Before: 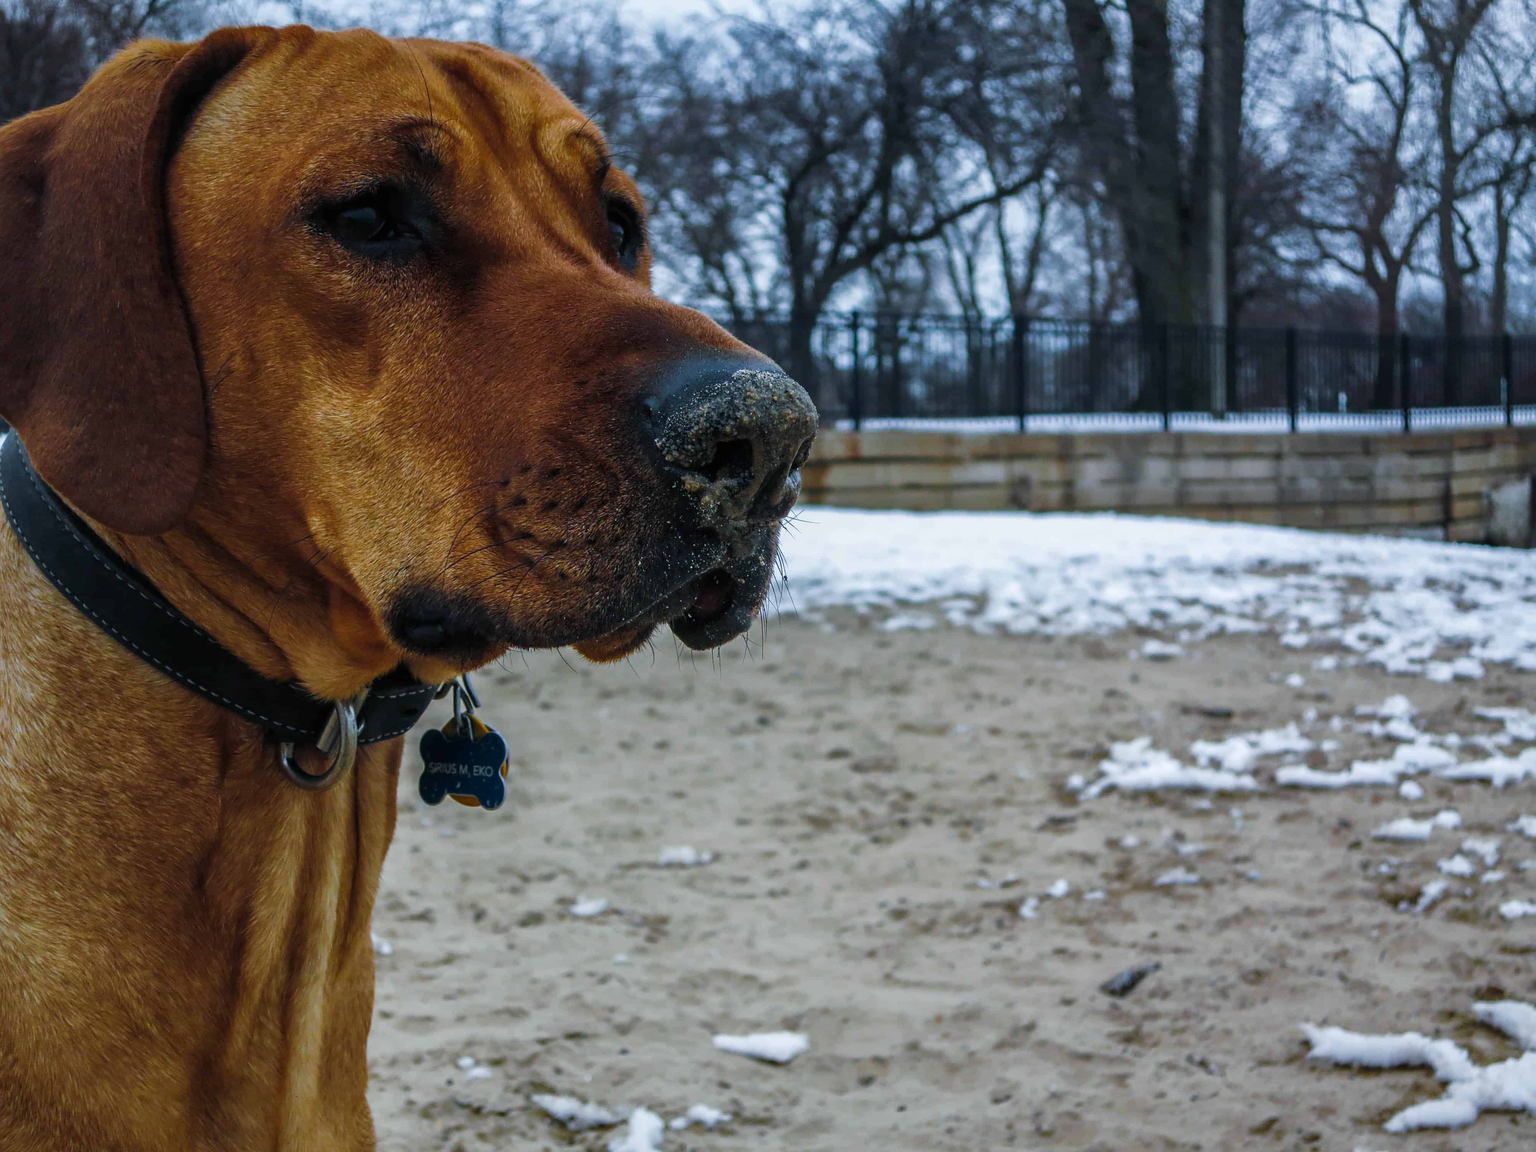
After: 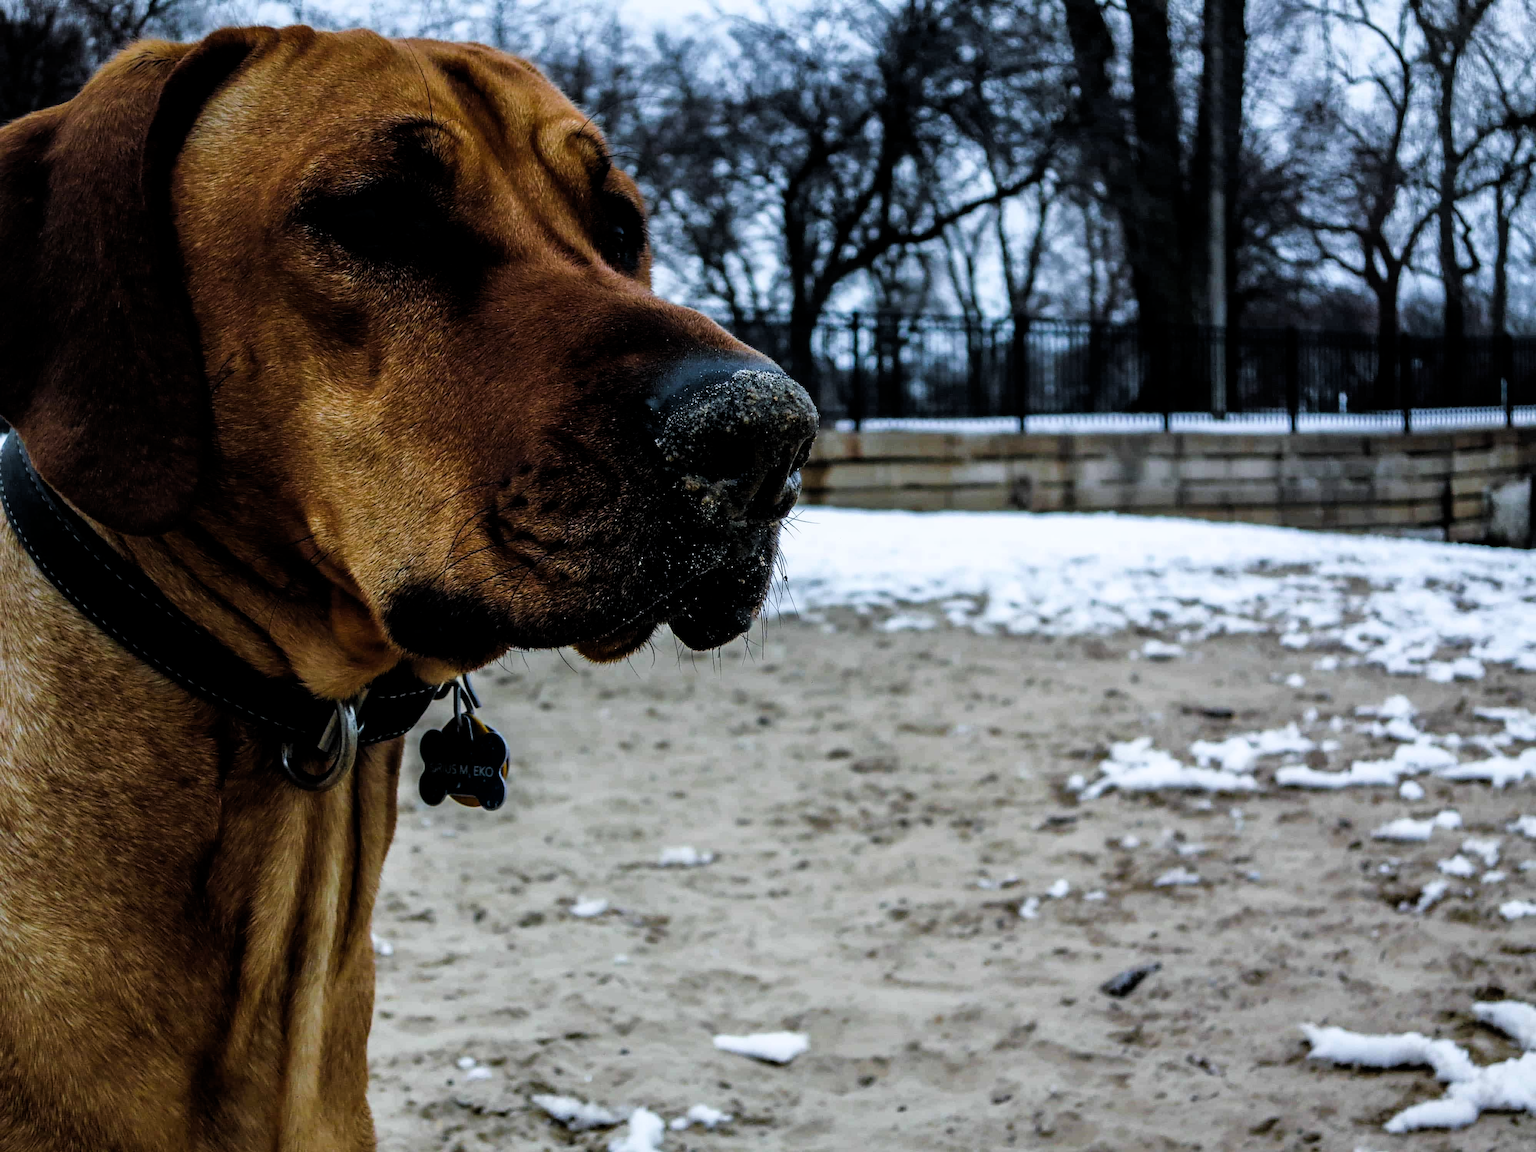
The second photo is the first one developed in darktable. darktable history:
filmic rgb: black relative exposure -5.52 EV, white relative exposure 2.48 EV, target black luminance 0%, hardness 4.55, latitude 67.14%, contrast 1.451, shadows ↔ highlights balance -4.13%
